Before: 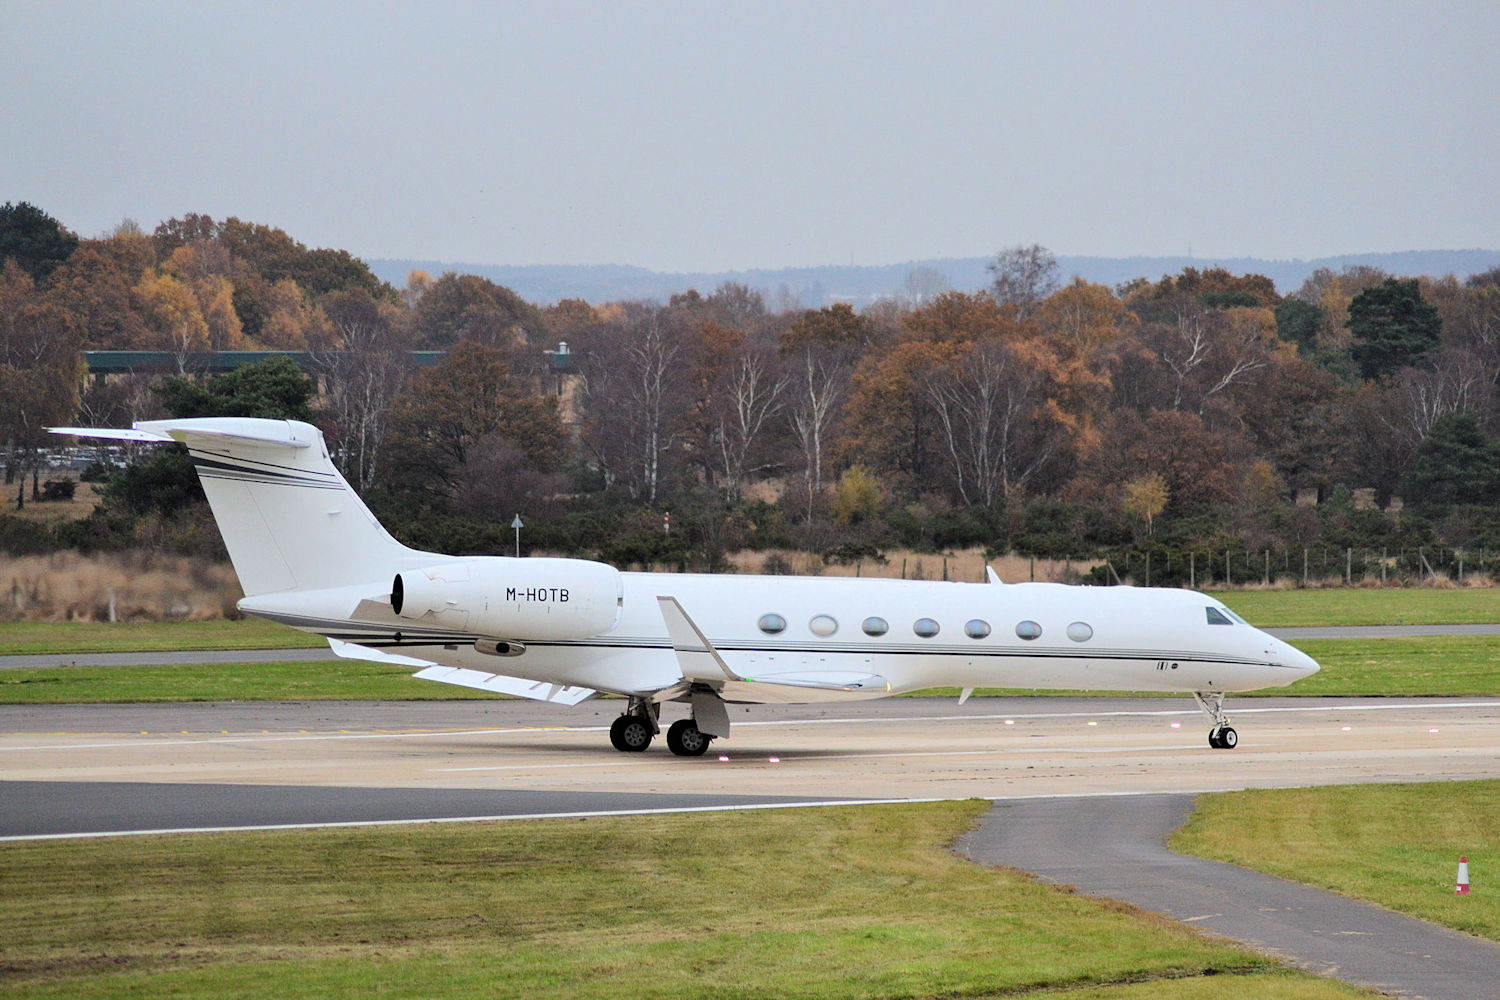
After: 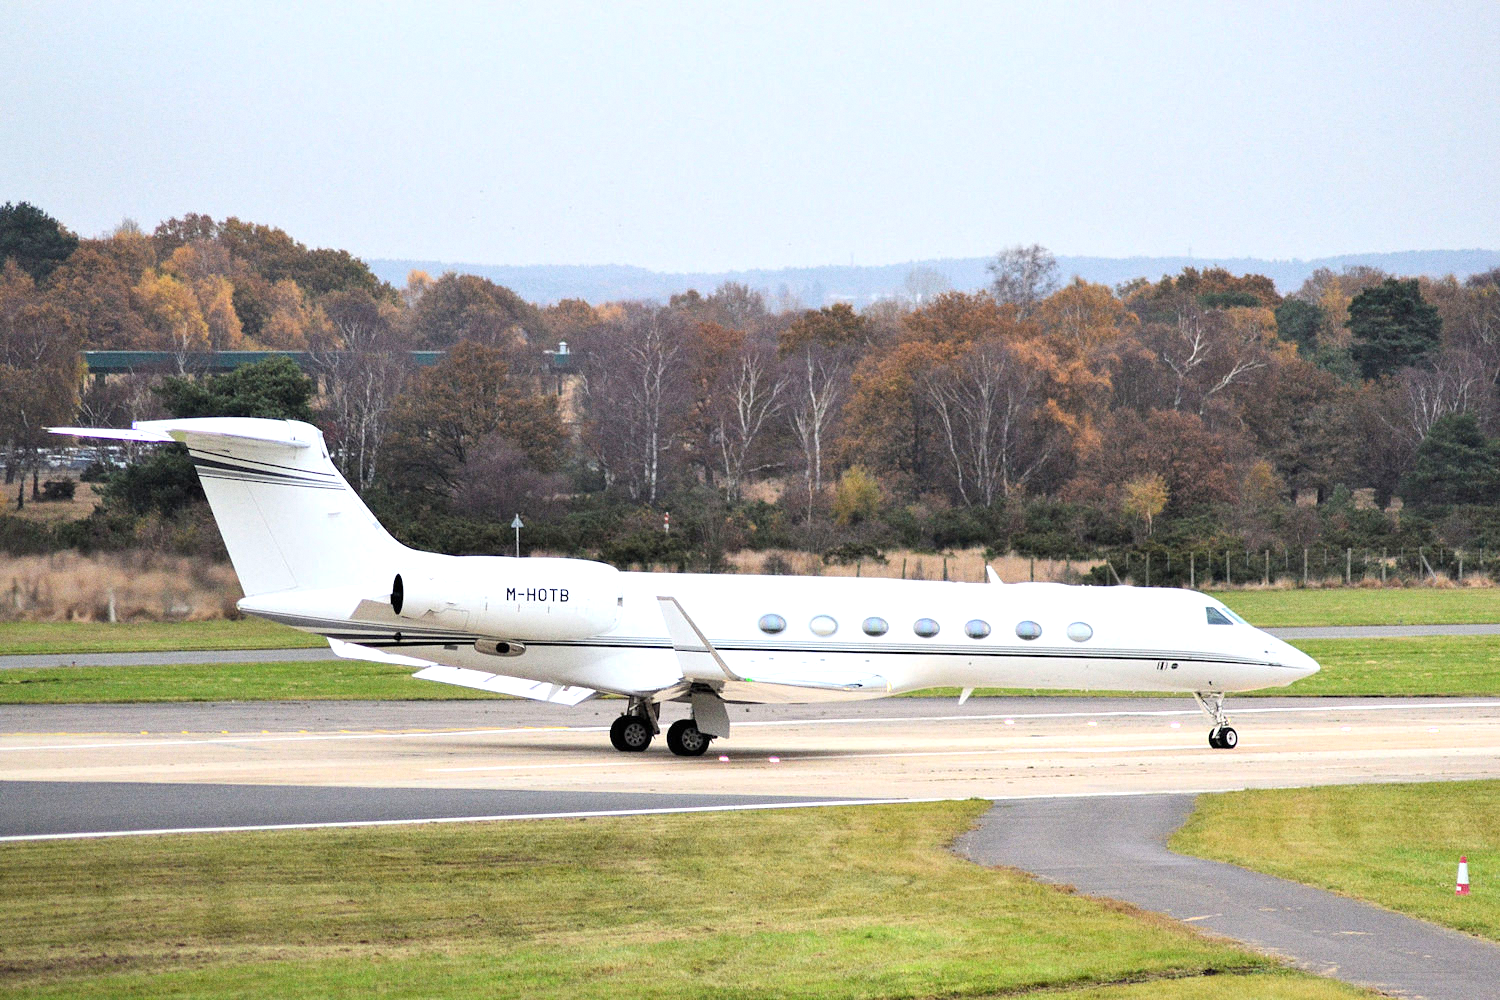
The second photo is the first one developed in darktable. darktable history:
grain: coarseness 0.09 ISO
exposure: black level correction 0, exposure 0.7 EV, compensate exposure bias true, compensate highlight preservation false
